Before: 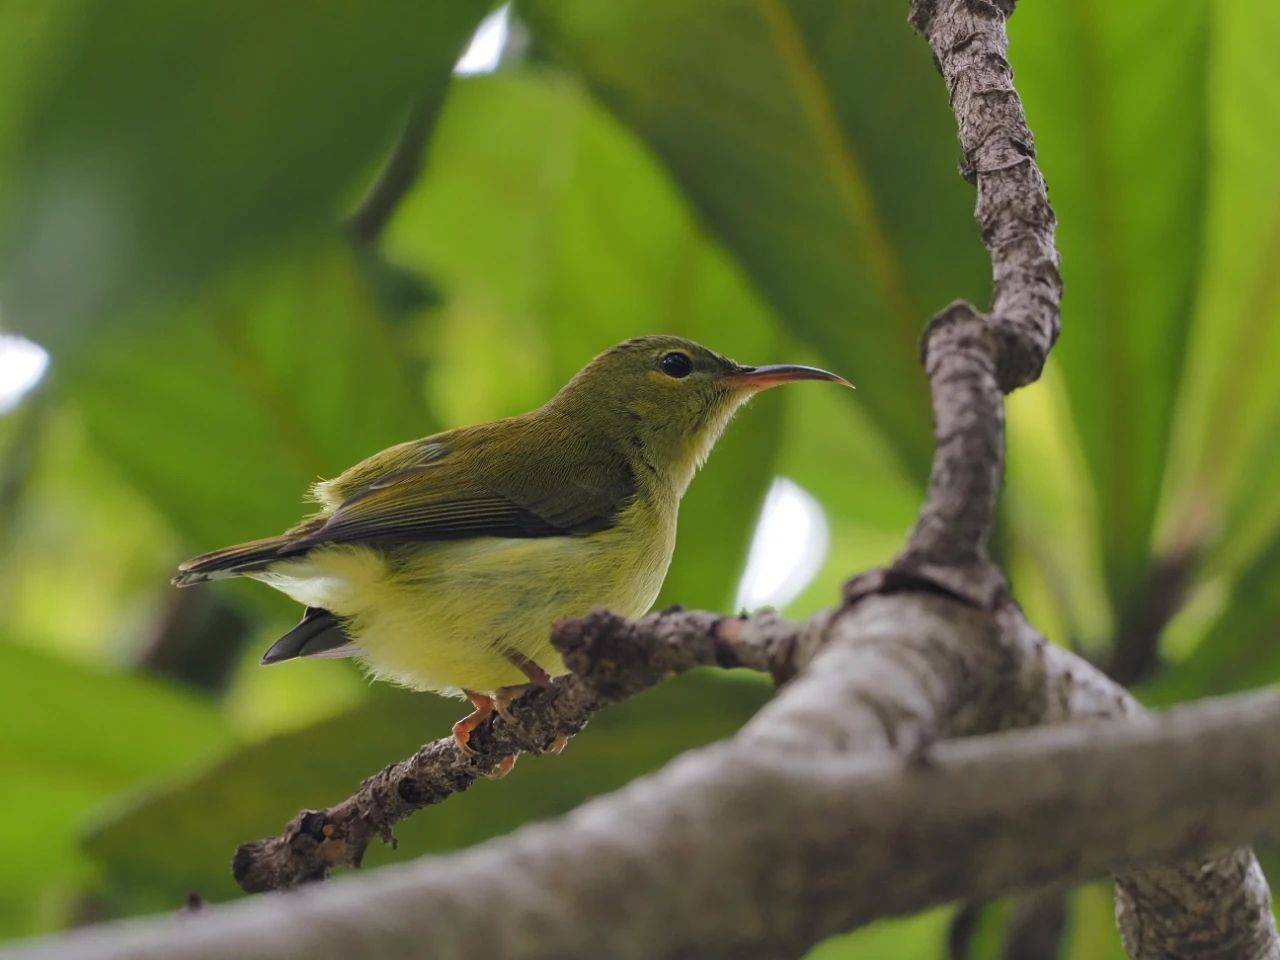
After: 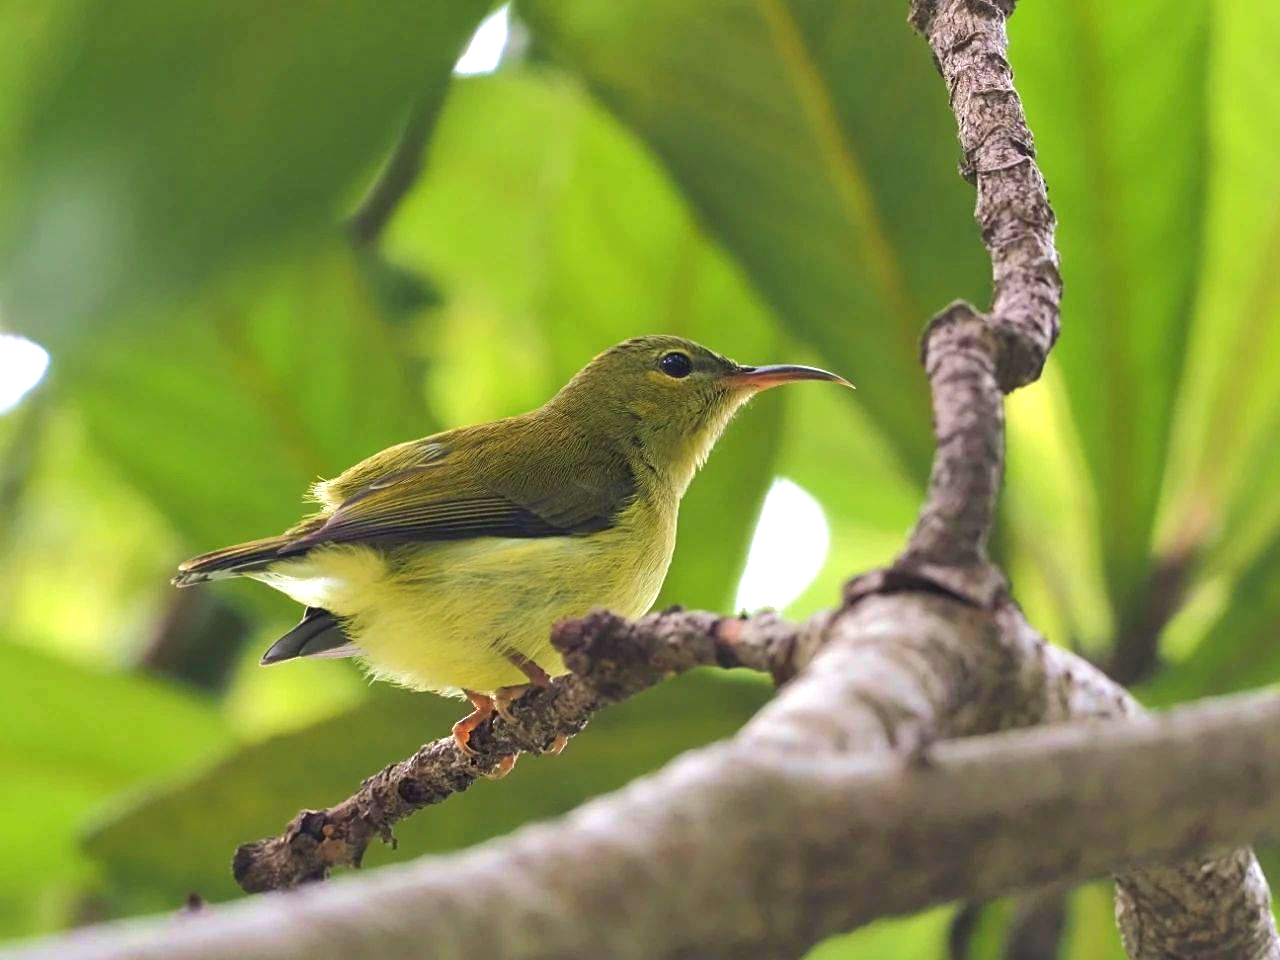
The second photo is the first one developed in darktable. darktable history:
sharpen: amount 0.2
velvia: on, module defaults
exposure: black level correction 0, exposure 0.877 EV, compensate exposure bias true, compensate highlight preservation false
